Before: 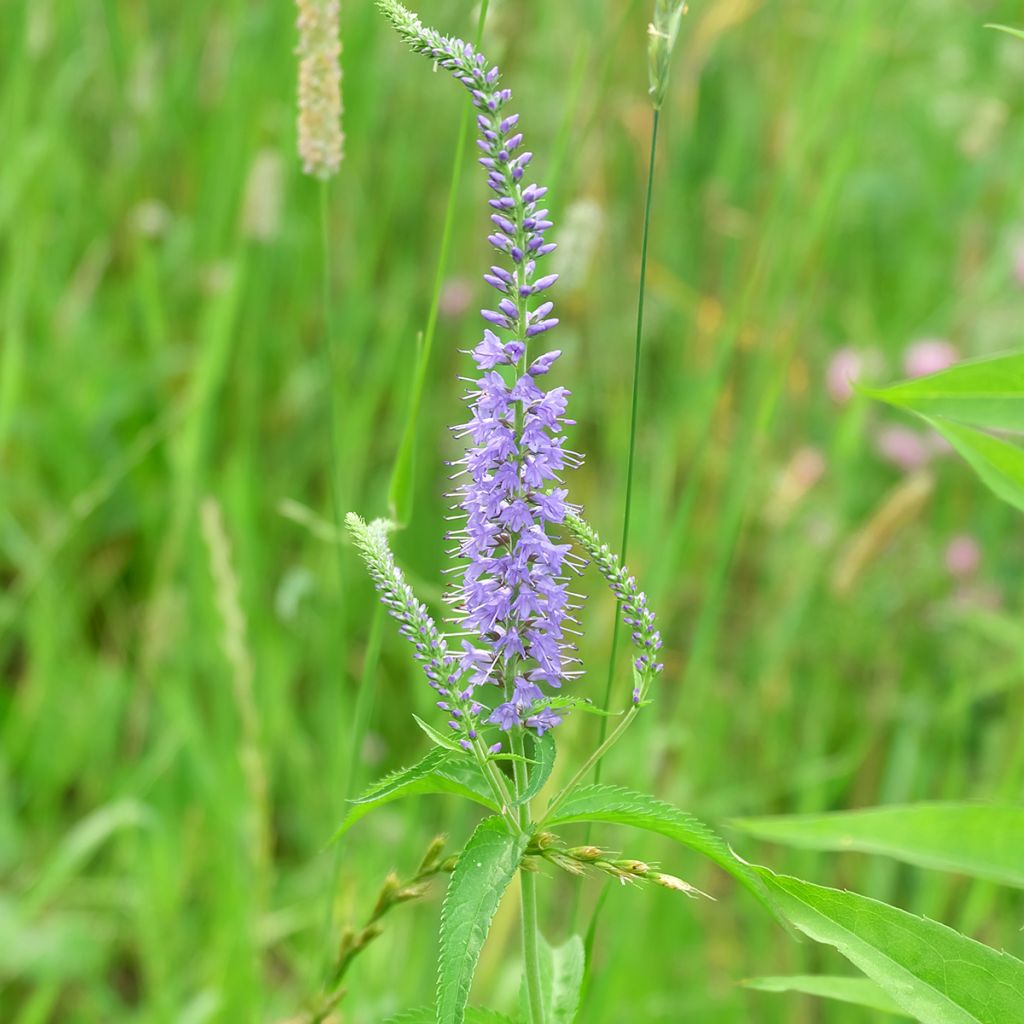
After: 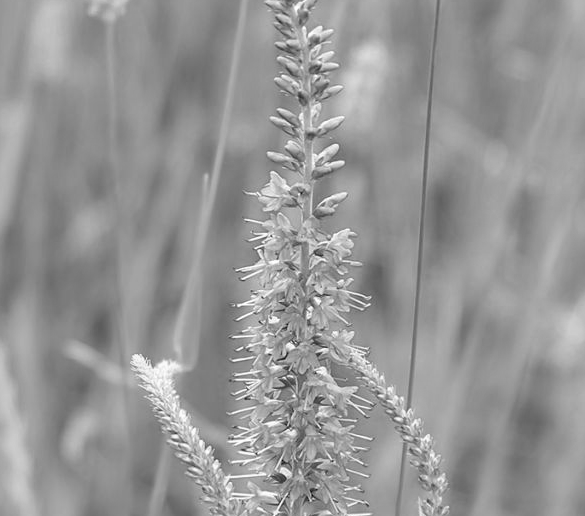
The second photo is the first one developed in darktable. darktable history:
haze removal: compatibility mode true, adaptive false
monochrome: on, module defaults
crop: left 20.932%, top 15.471%, right 21.848%, bottom 34.081%
